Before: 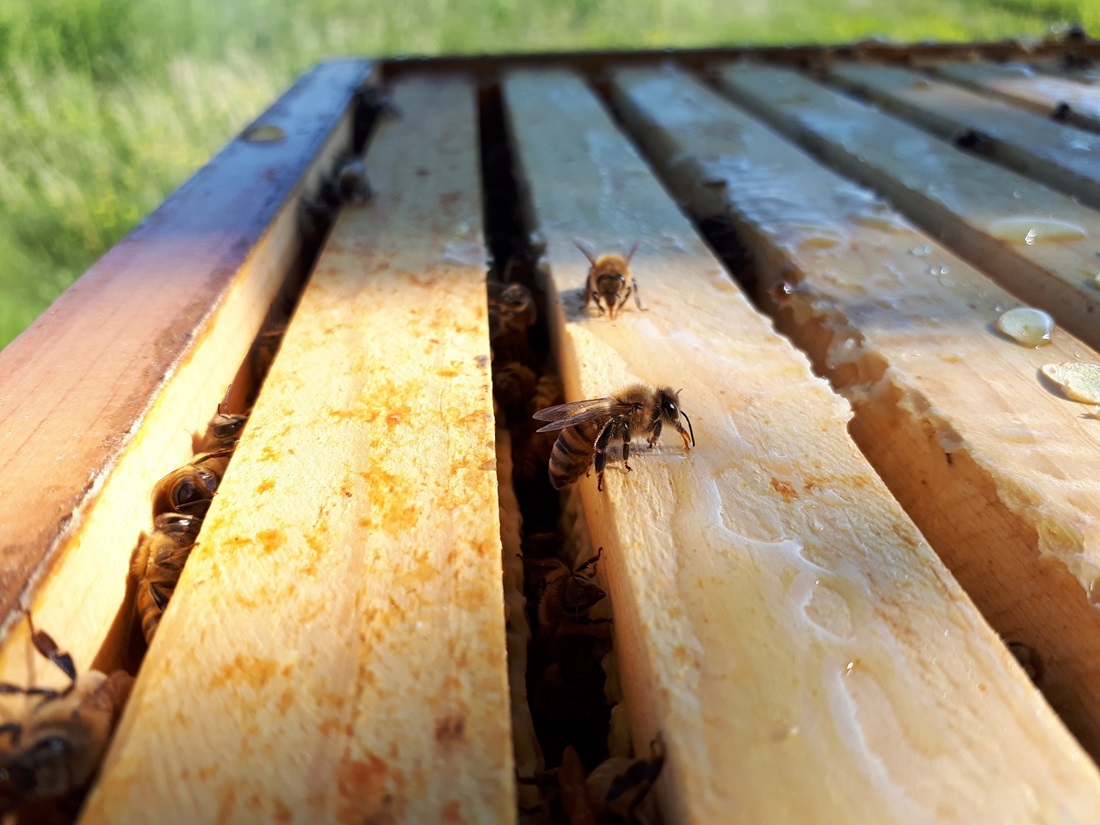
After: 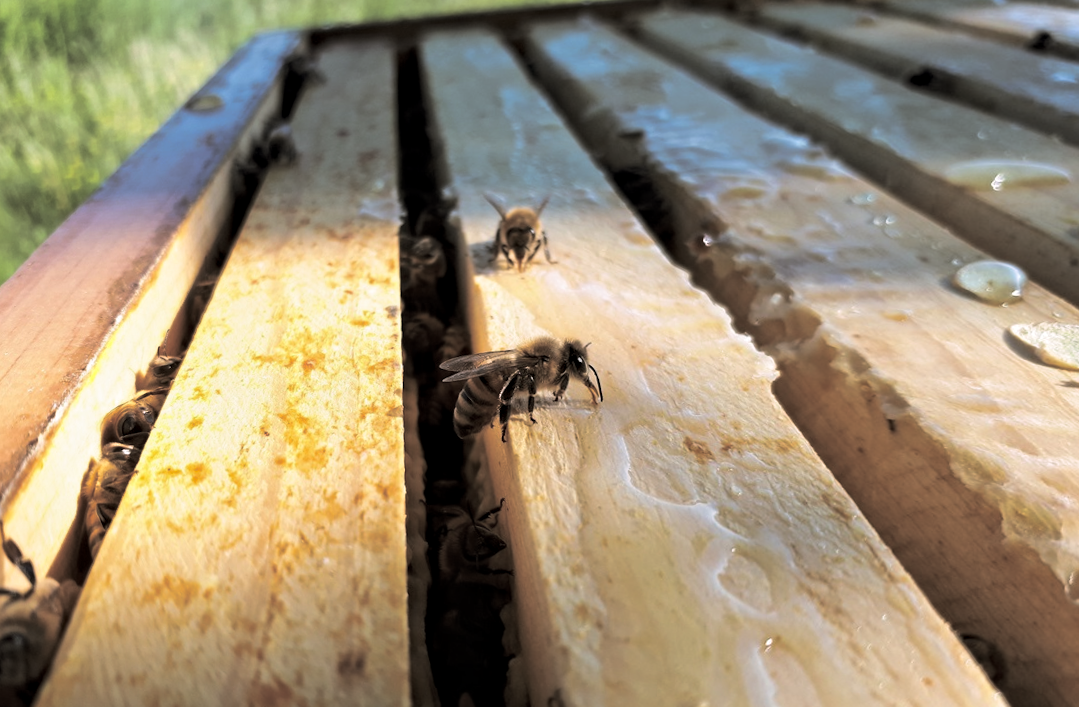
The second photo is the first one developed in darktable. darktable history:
contrast equalizer: y [[0.5, 0.5, 0.544, 0.569, 0.5, 0.5], [0.5 ×6], [0.5 ×6], [0 ×6], [0 ×6]]
split-toning: shadows › hue 46.8°, shadows › saturation 0.17, highlights › hue 316.8°, highlights › saturation 0.27, balance -51.82
rotate and perspective: rotation 1.69°, lens shift (vertical) -0.023, lens shift (horizontal) -0.291, crop left 0.025, crop right 0.988, crop top 0.092, crop bottom 0.842
